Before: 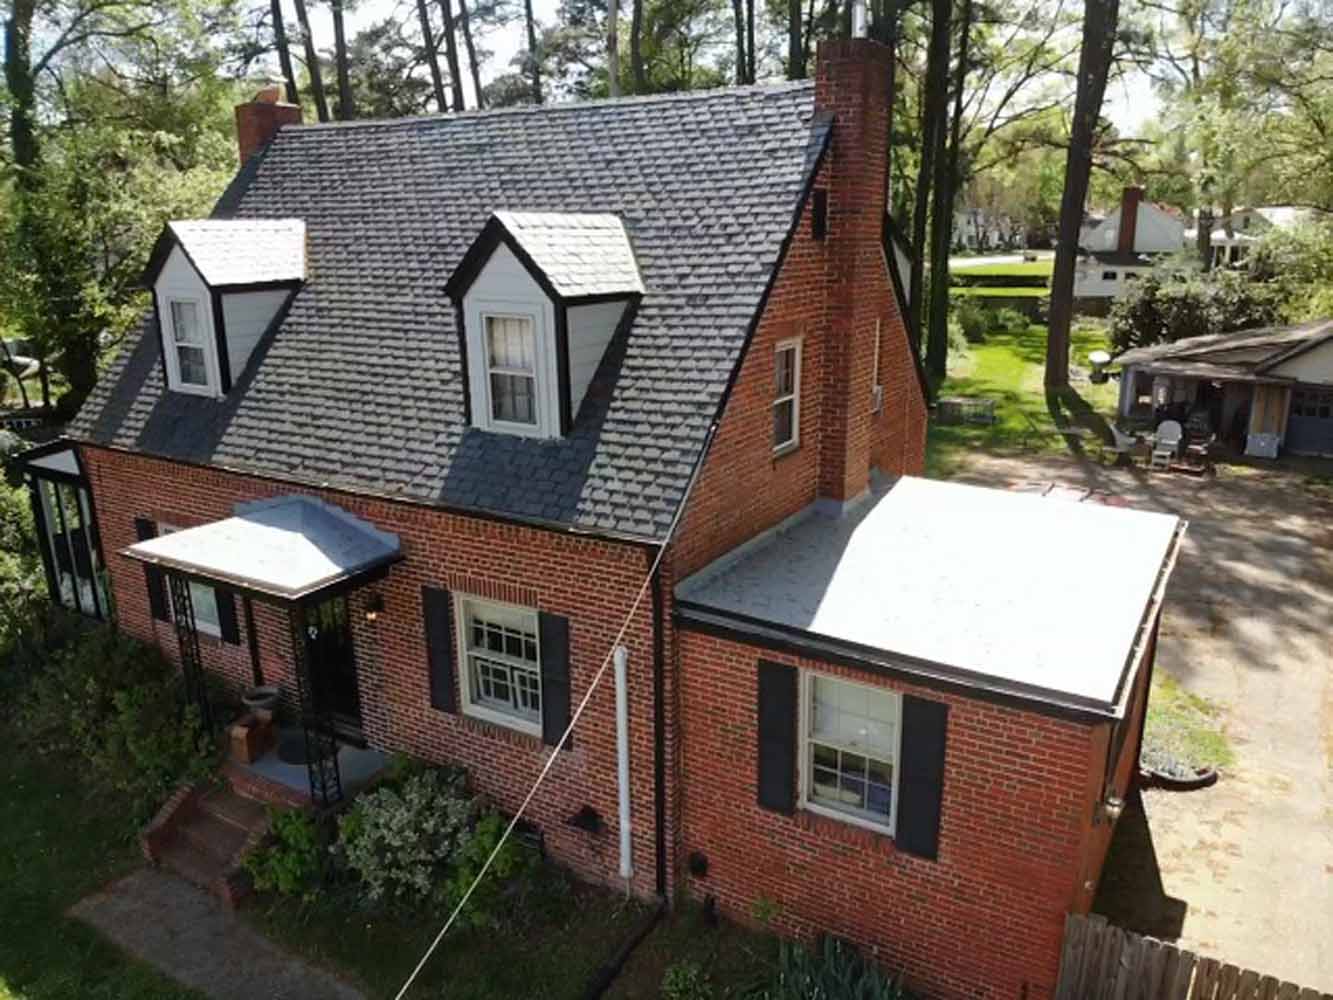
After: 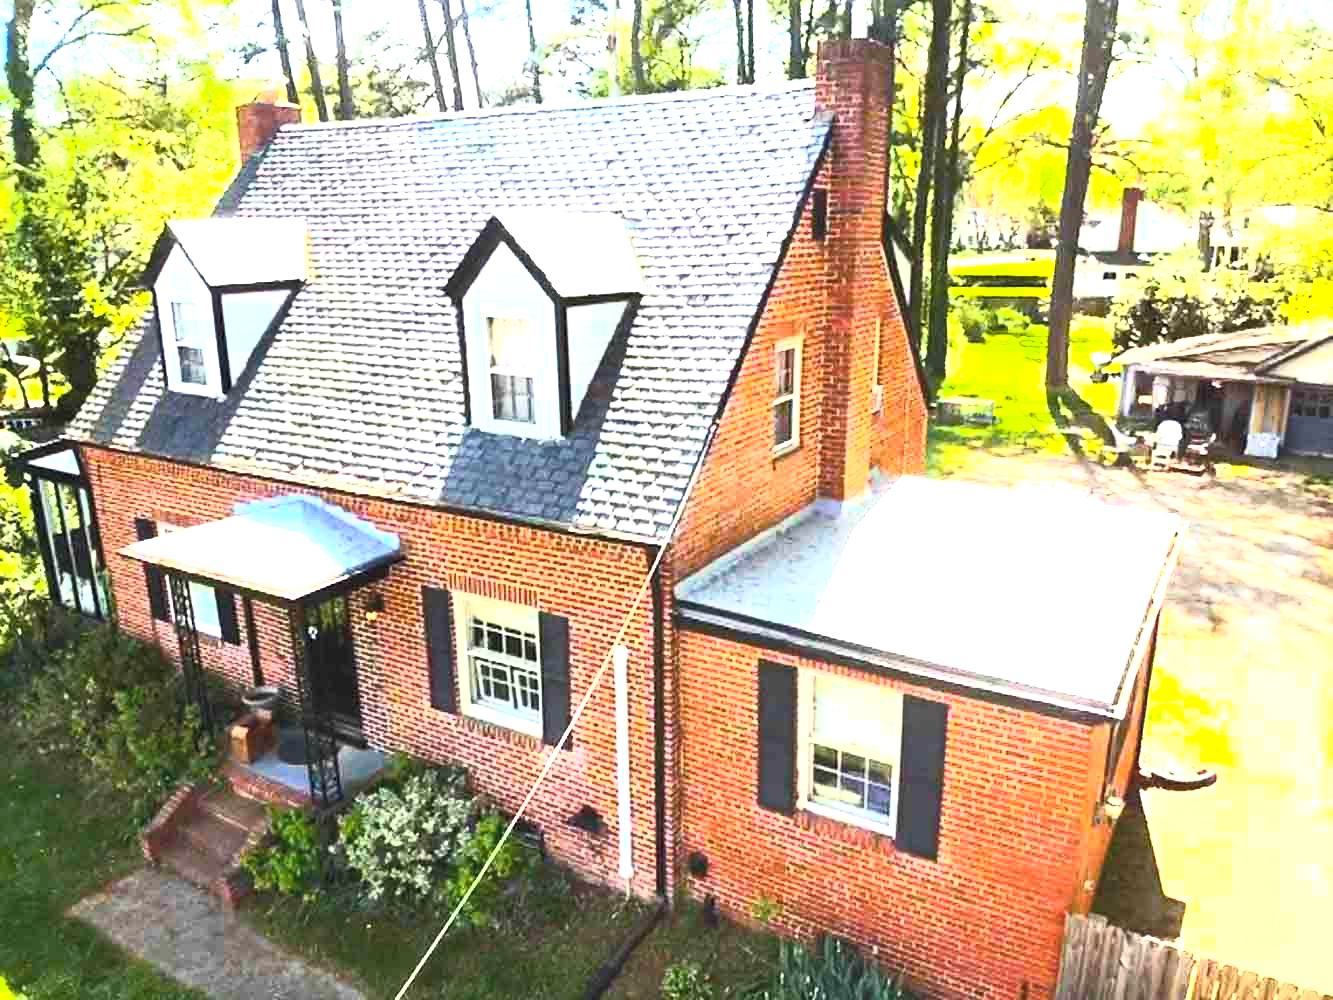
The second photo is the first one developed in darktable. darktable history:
color balance rgb: perceptual saturation grading › global saturation 25%, perceptual brilliance grading › global brilliance 35%, perceptual brilliance grading › highlights 50%, perceptual brilliance grading › mid-tones 60%, perceptual brilliance grading › shadows 35%, global vibrance 20%
contrast brightness saturation: contrast 0.39, brightness 0.53
